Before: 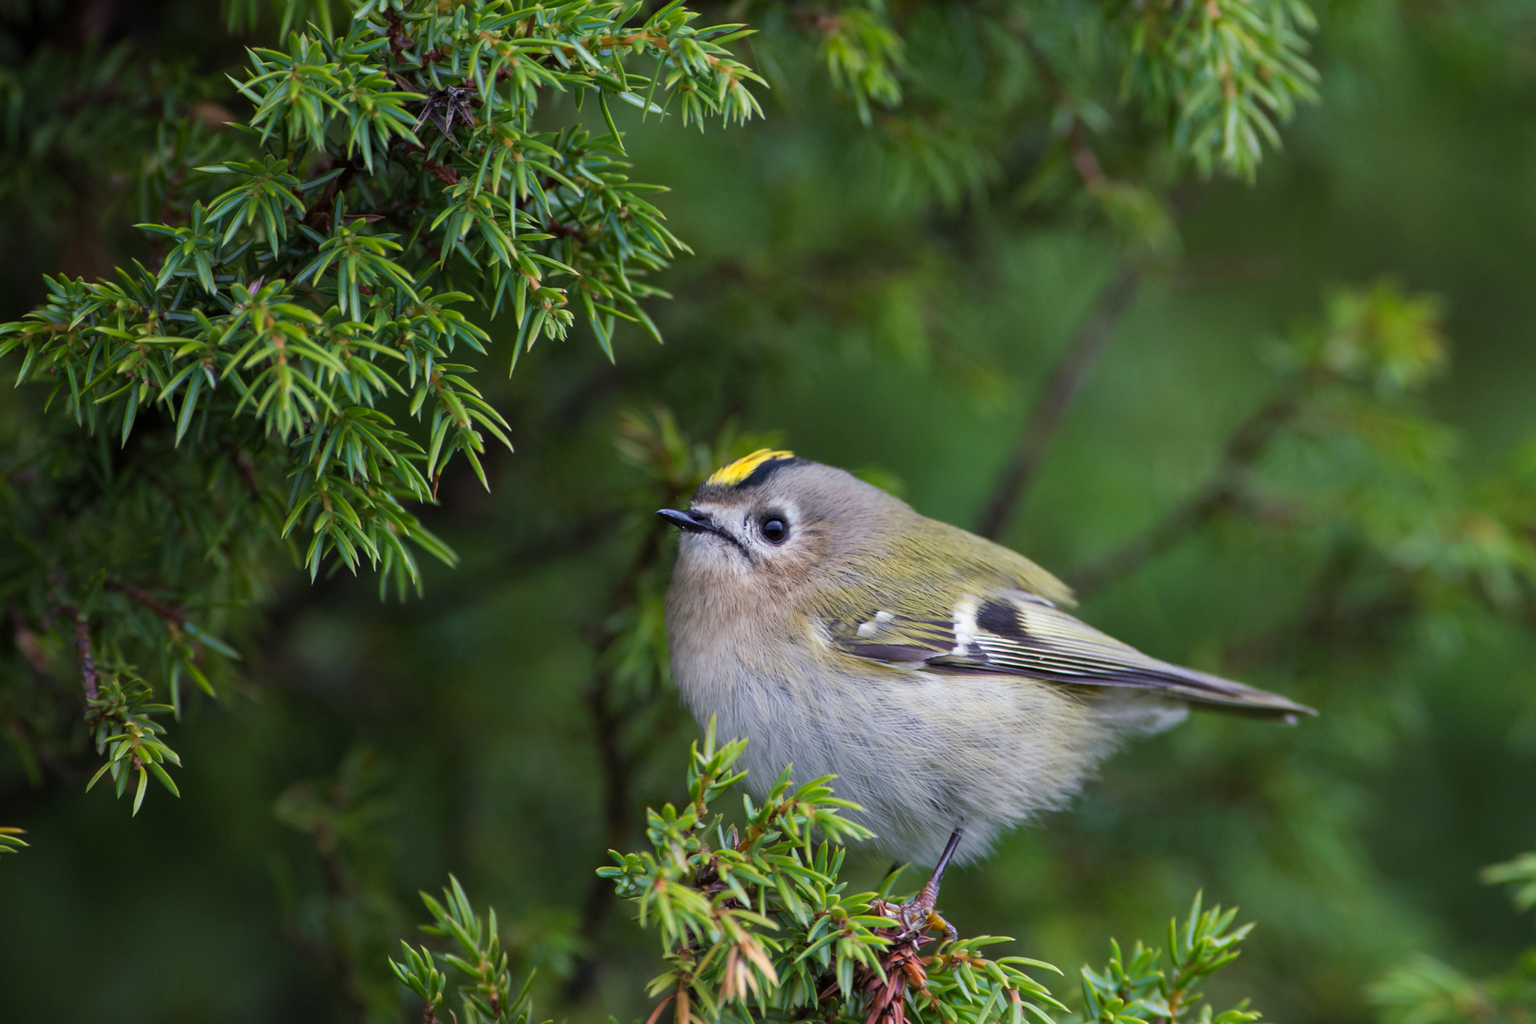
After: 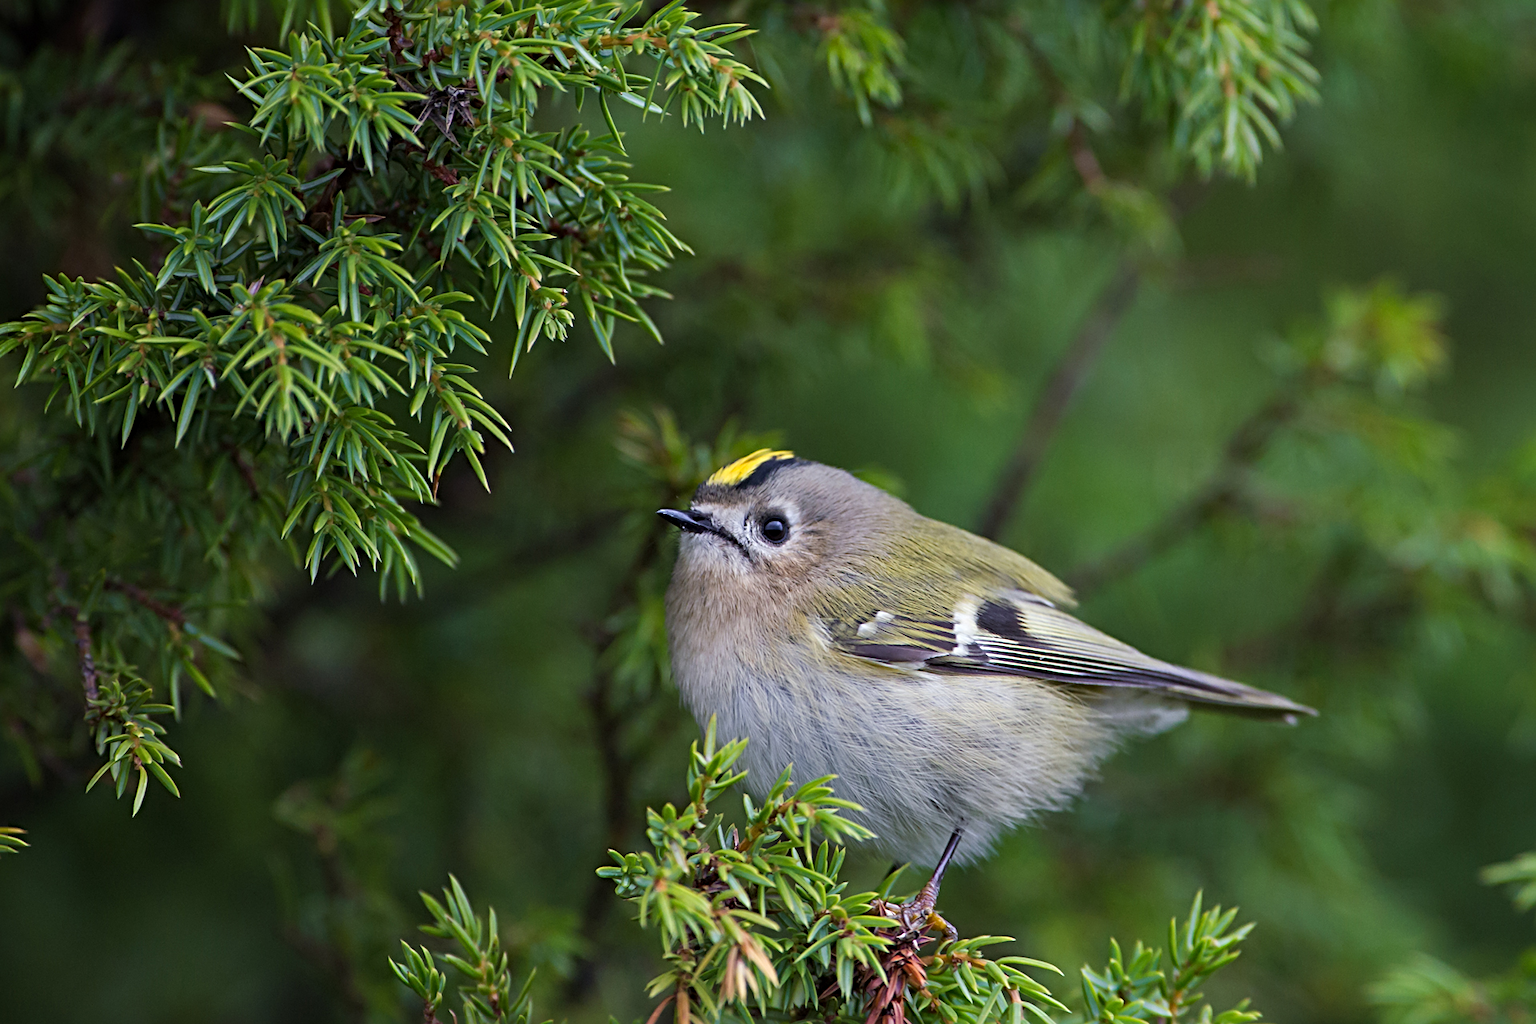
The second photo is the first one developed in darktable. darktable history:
sharpen: radius 4
